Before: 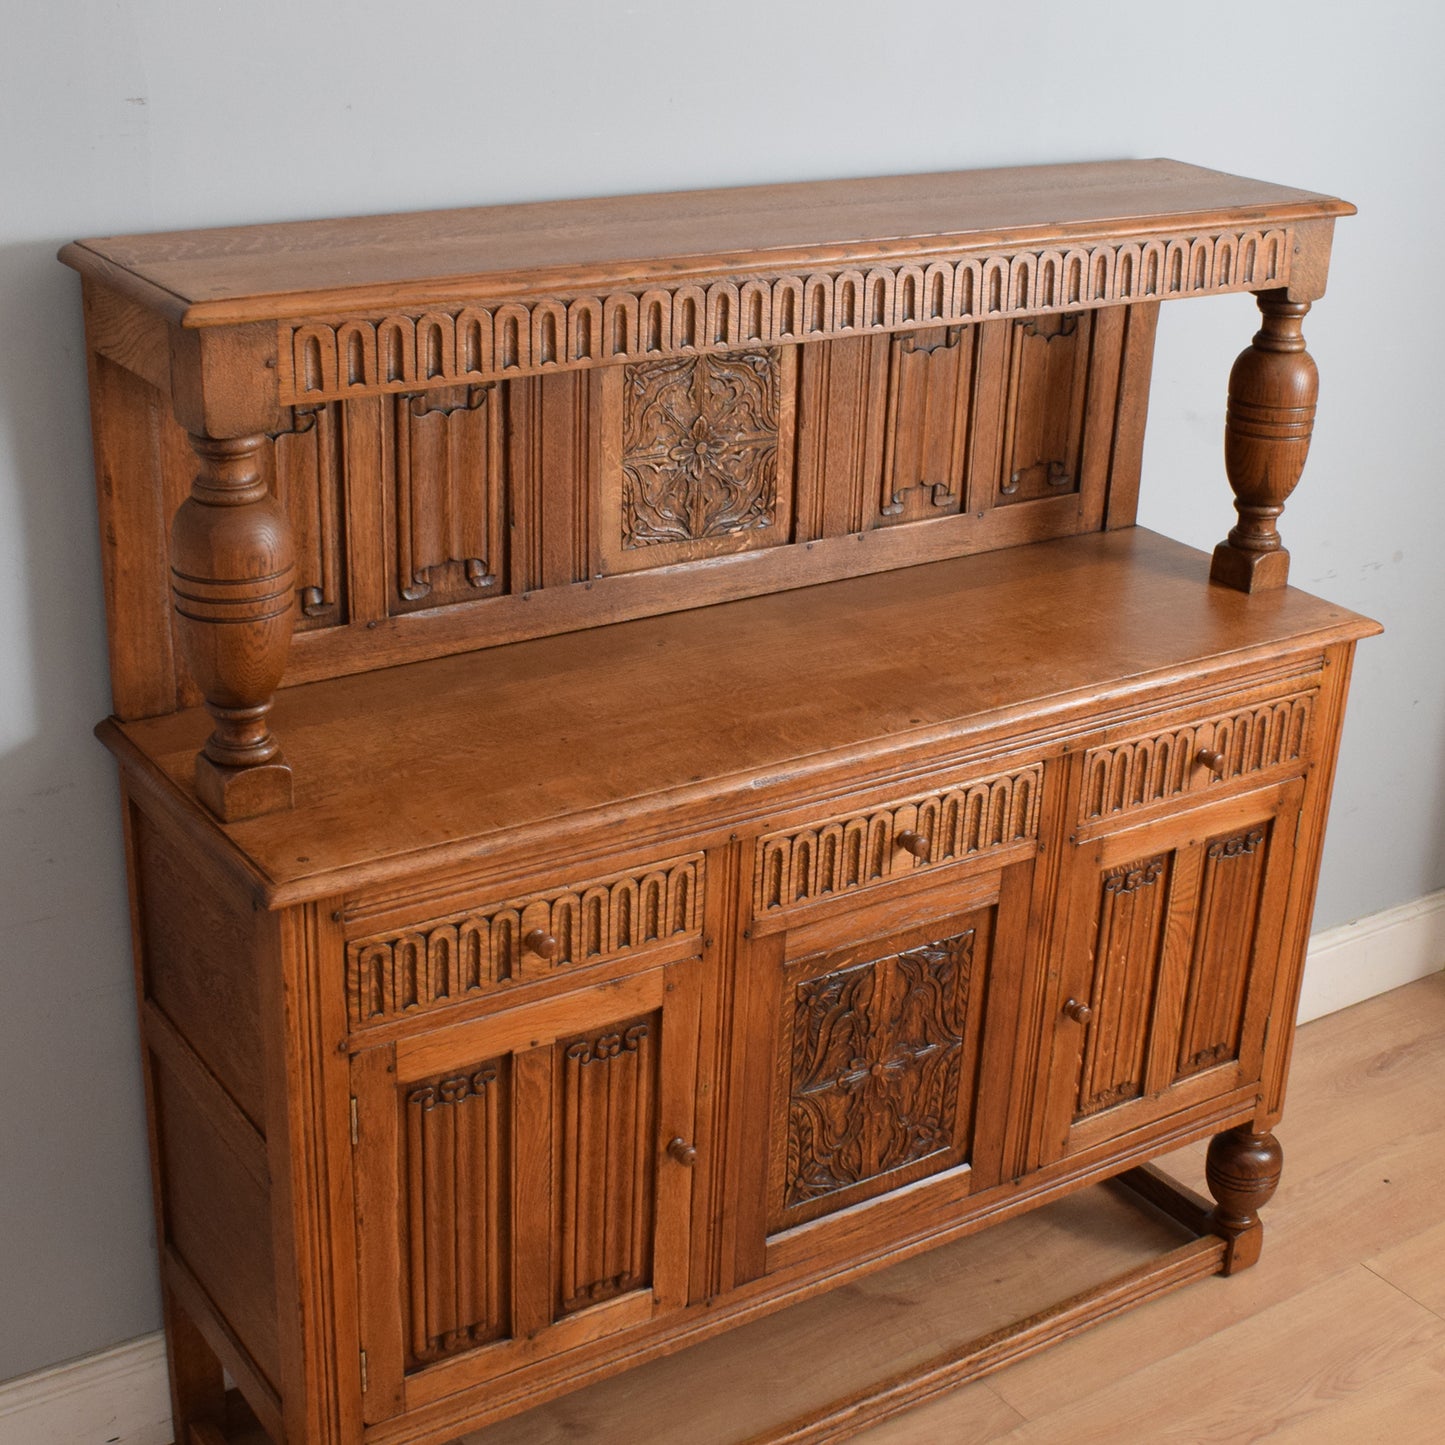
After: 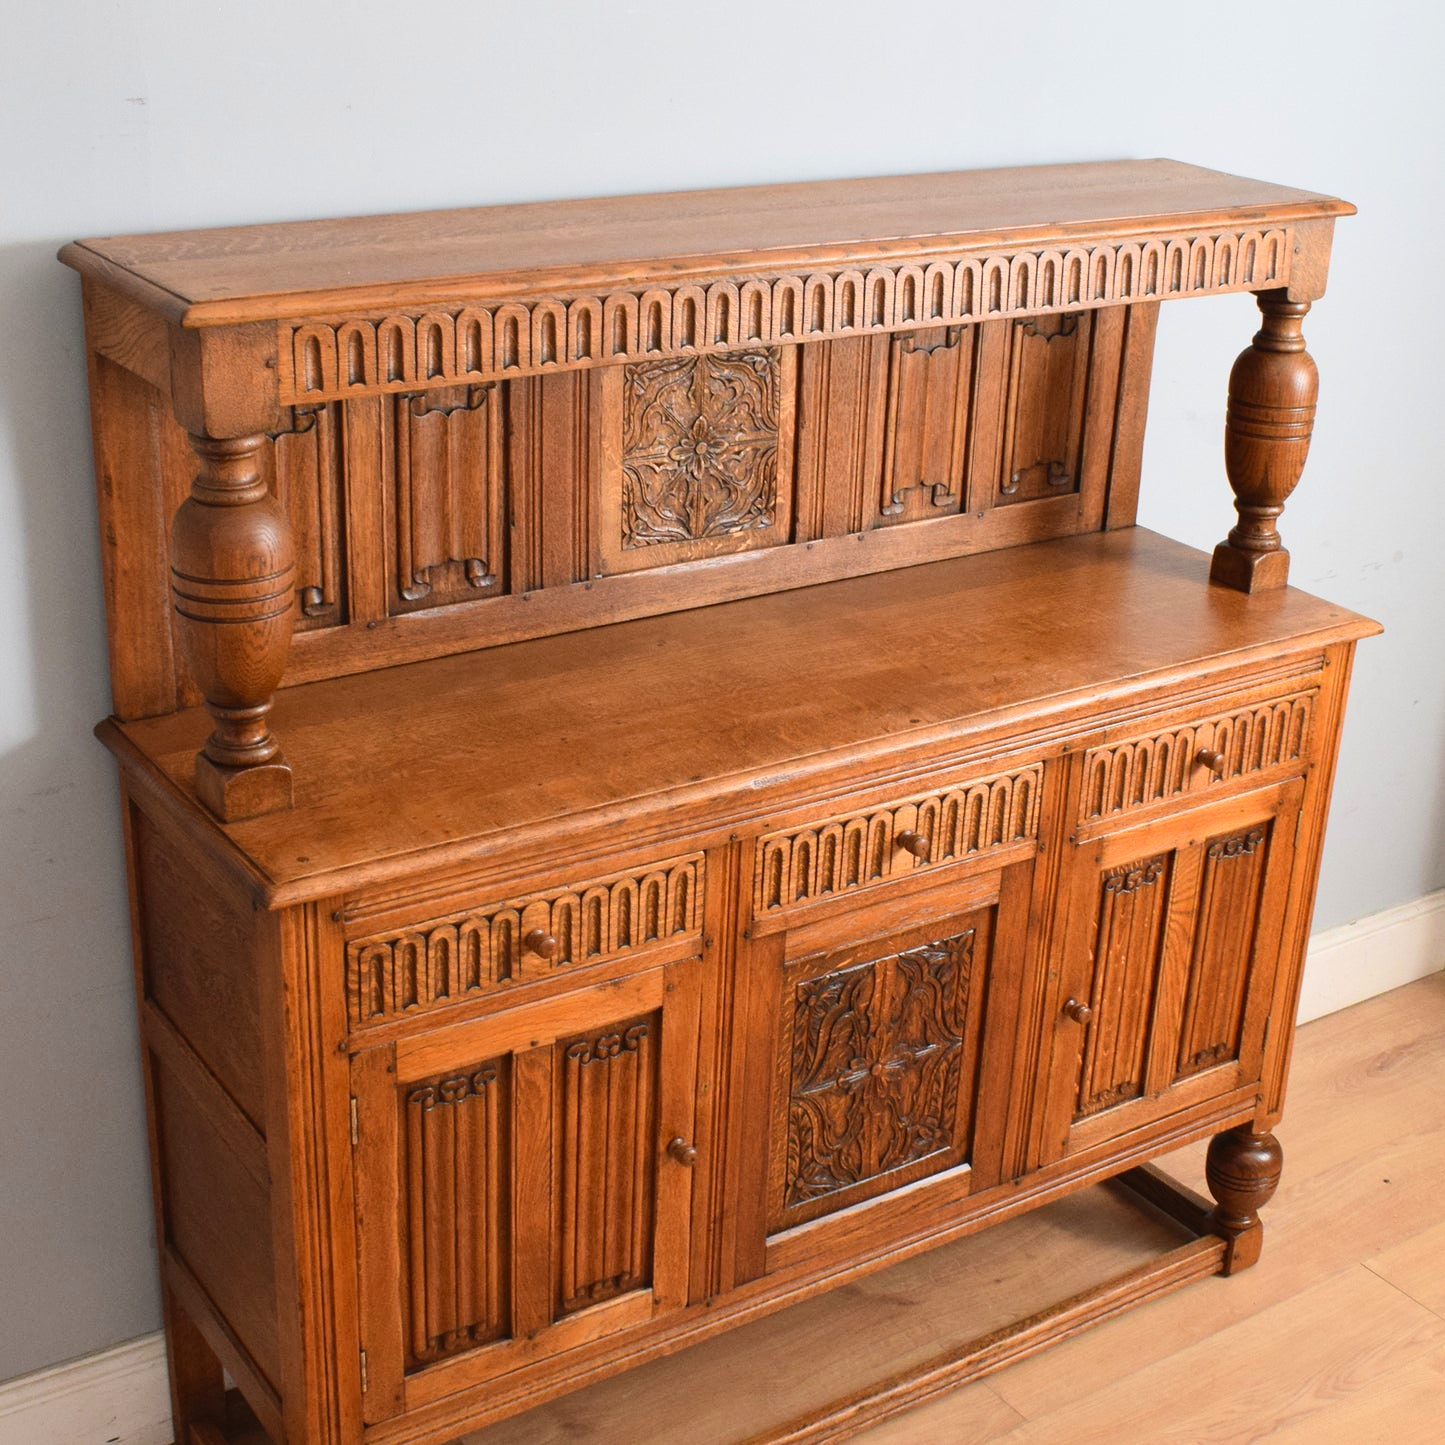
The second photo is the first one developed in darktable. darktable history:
contrast brightness saturation: contrast 0.203, brightness 0.17, saturation 0.219
